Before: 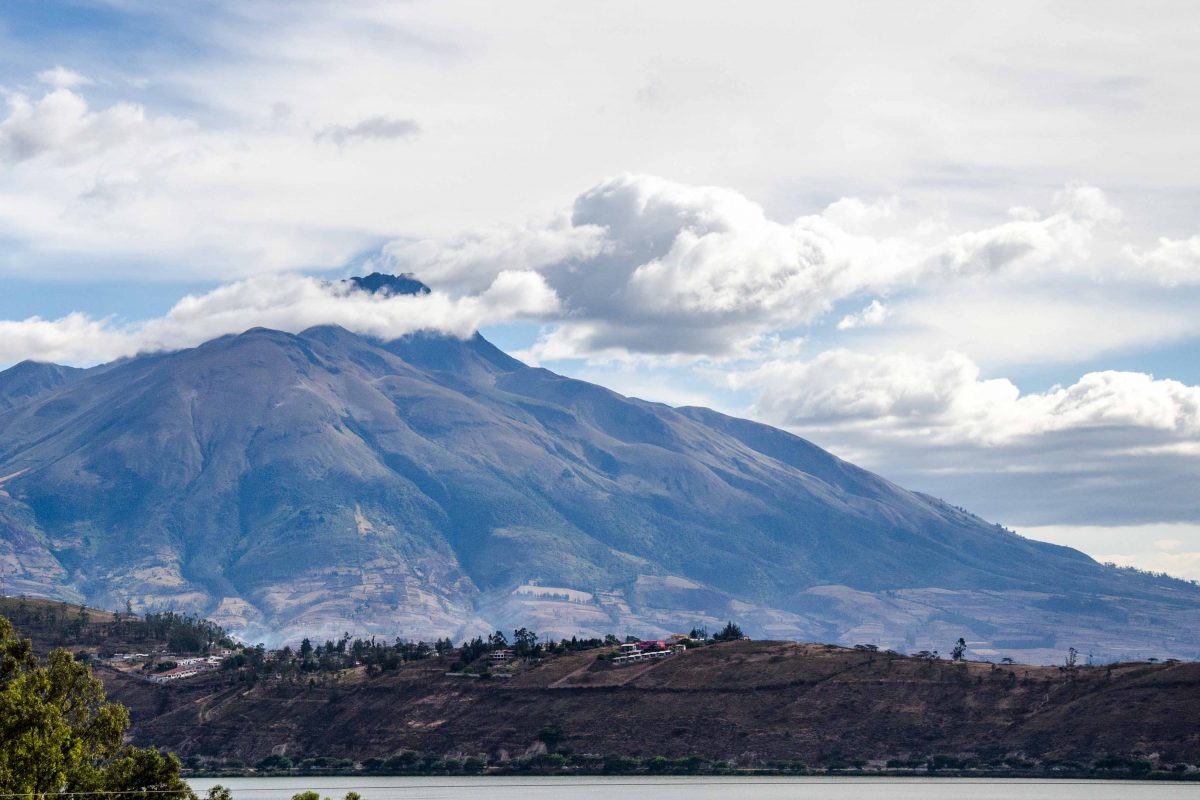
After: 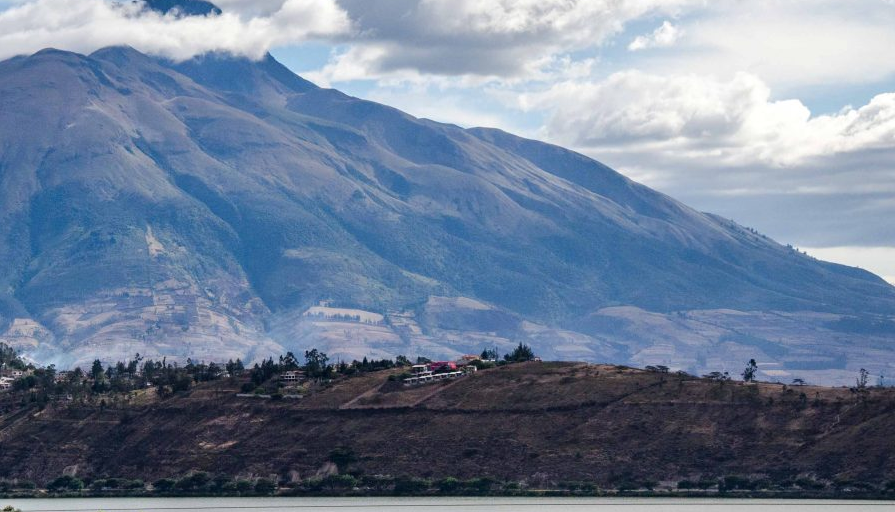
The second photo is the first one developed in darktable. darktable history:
crop and rotate: left 17.452%, top 34.901%, right 7.91%, bottom 0.998%
tone equalizer: edges refinement/feathering 500, mask exposure compensation -1.57 EV, preserve details no
